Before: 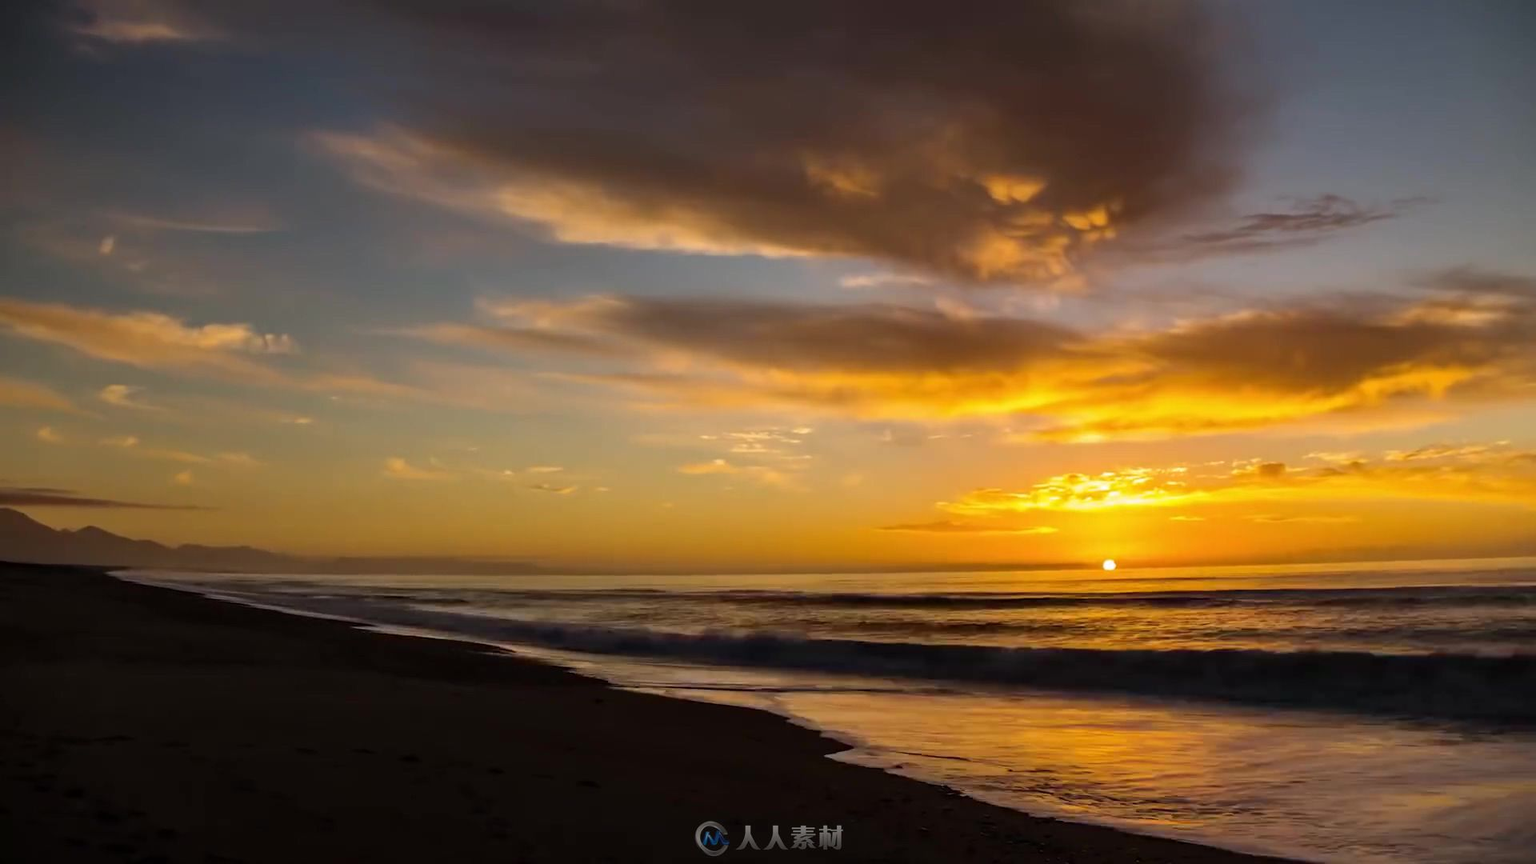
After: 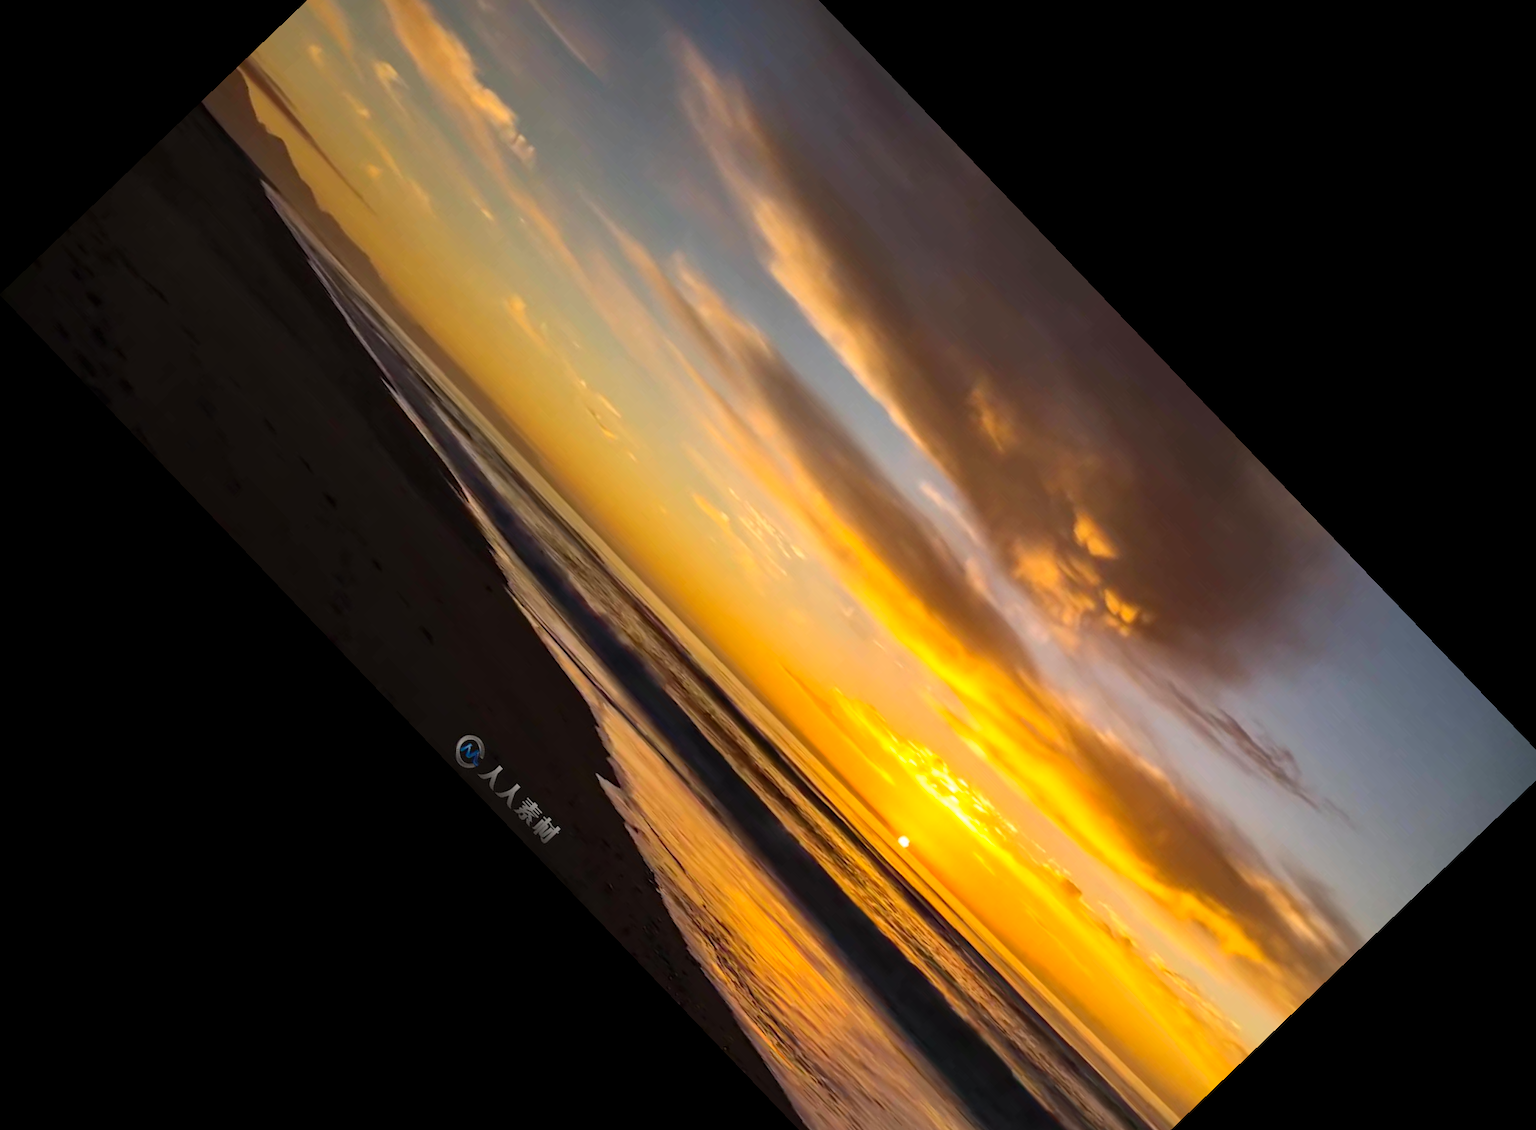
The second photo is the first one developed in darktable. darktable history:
crop and rotate: angle -46.26°, top 16.234%, right 0.912%, bottom 11.704%
contrast brightness saturation: contrast 0.2, brightness 0.16, saturation 0.22
